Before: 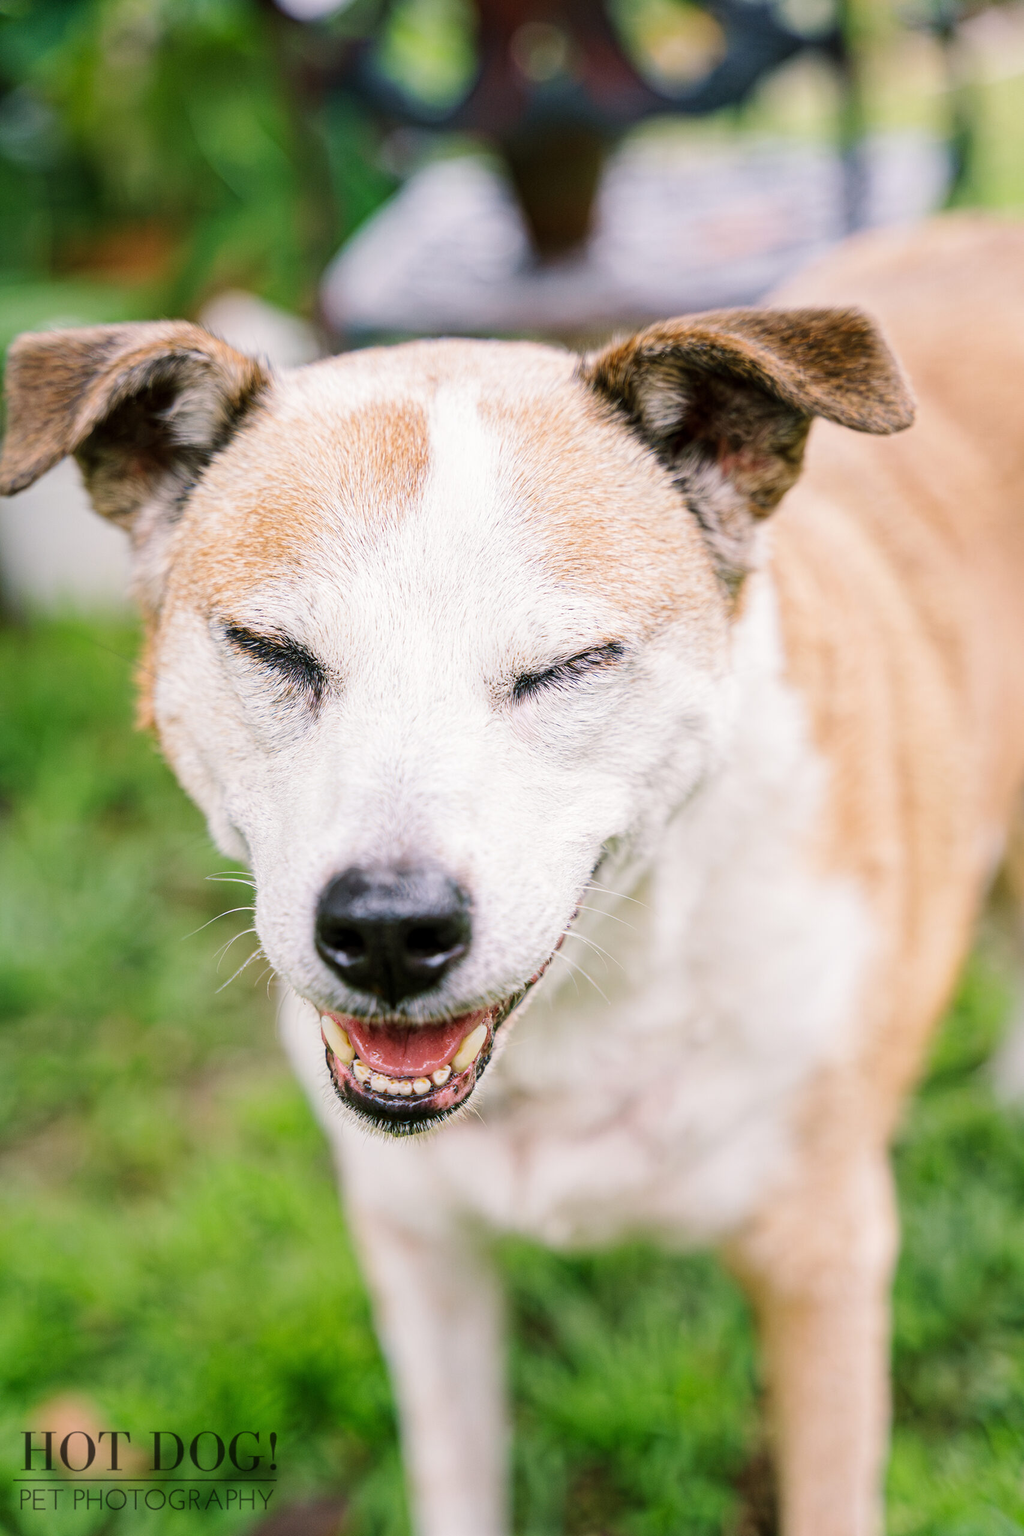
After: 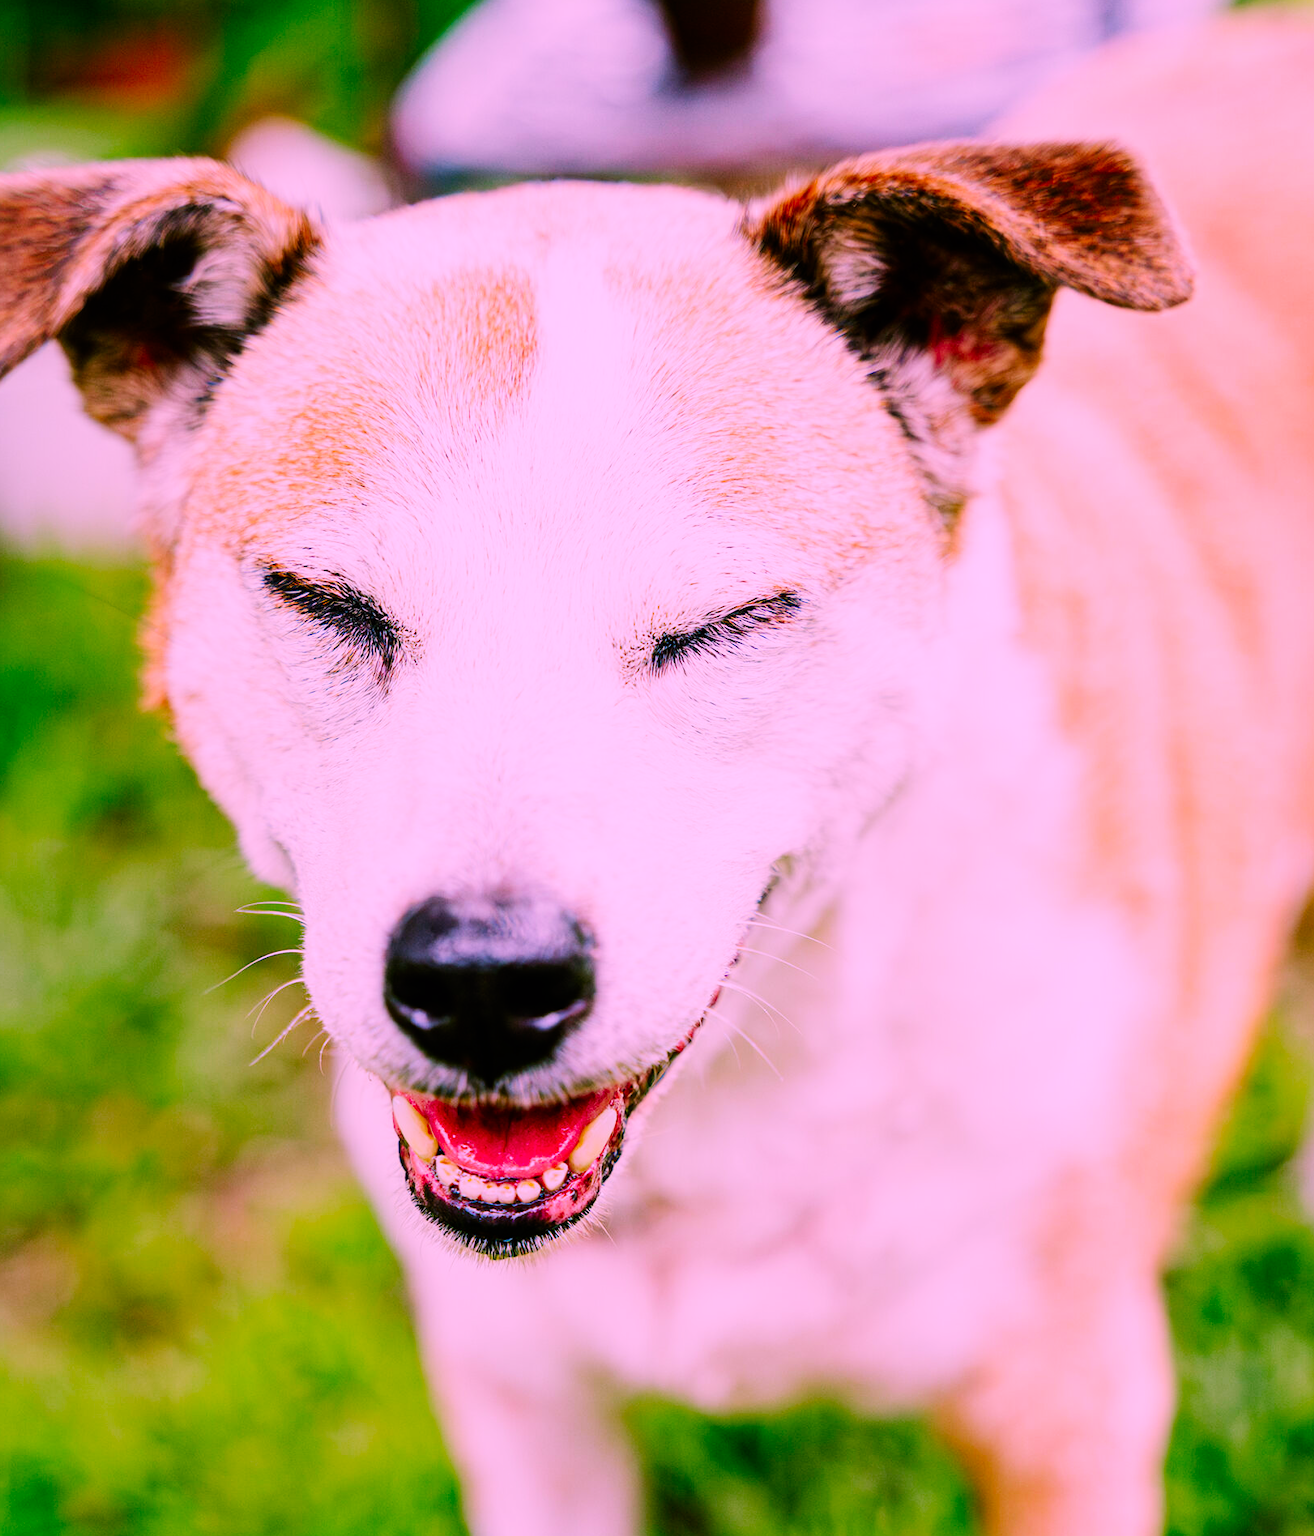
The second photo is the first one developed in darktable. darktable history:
crop and rotate: left 2.991%, top 13.302%, right 1.981%, bottom 12.636%
color correction: highlights a* 19.5, highlights b* -11.53, saturation 1.69
sigmoid: contrast 1.69, skew -0.23, preserve hue 0%, red attenuation 0.1, red rotation 0.035, green attenuation 0.1, green rotation -0.017, blue attenuation 0.15, blue rotation -0.052, base primaries Rec2020
